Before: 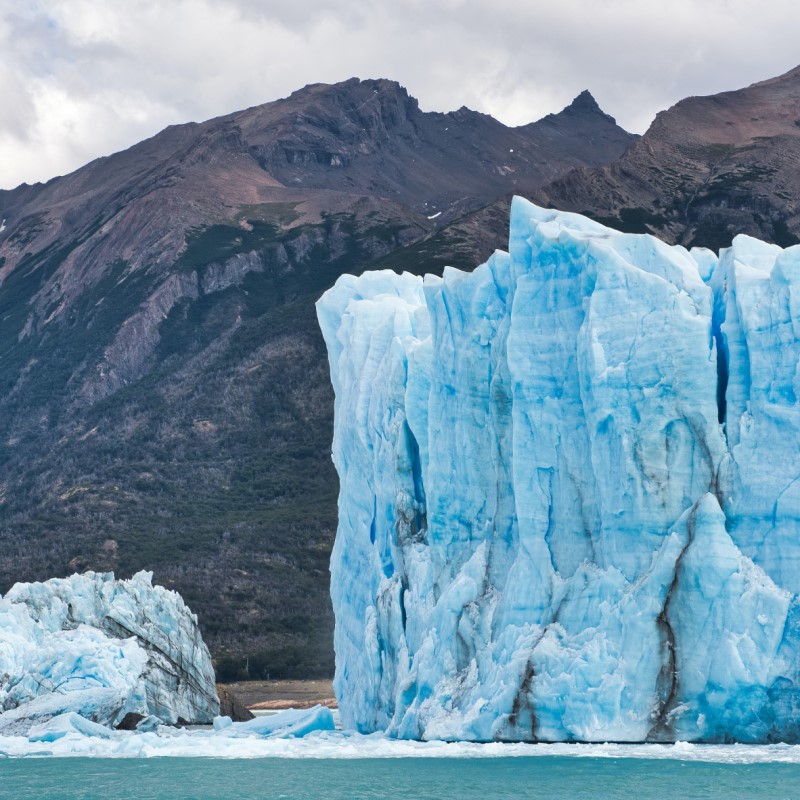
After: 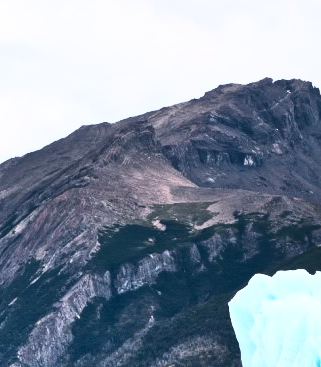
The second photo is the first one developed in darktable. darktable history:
crop and rotate: left 10.988%, top 0.104%, right 48.787%, bottom 53.941%
contrast brightness saturation: contrast 0.609, brightness 0.331, saturation 0.138
